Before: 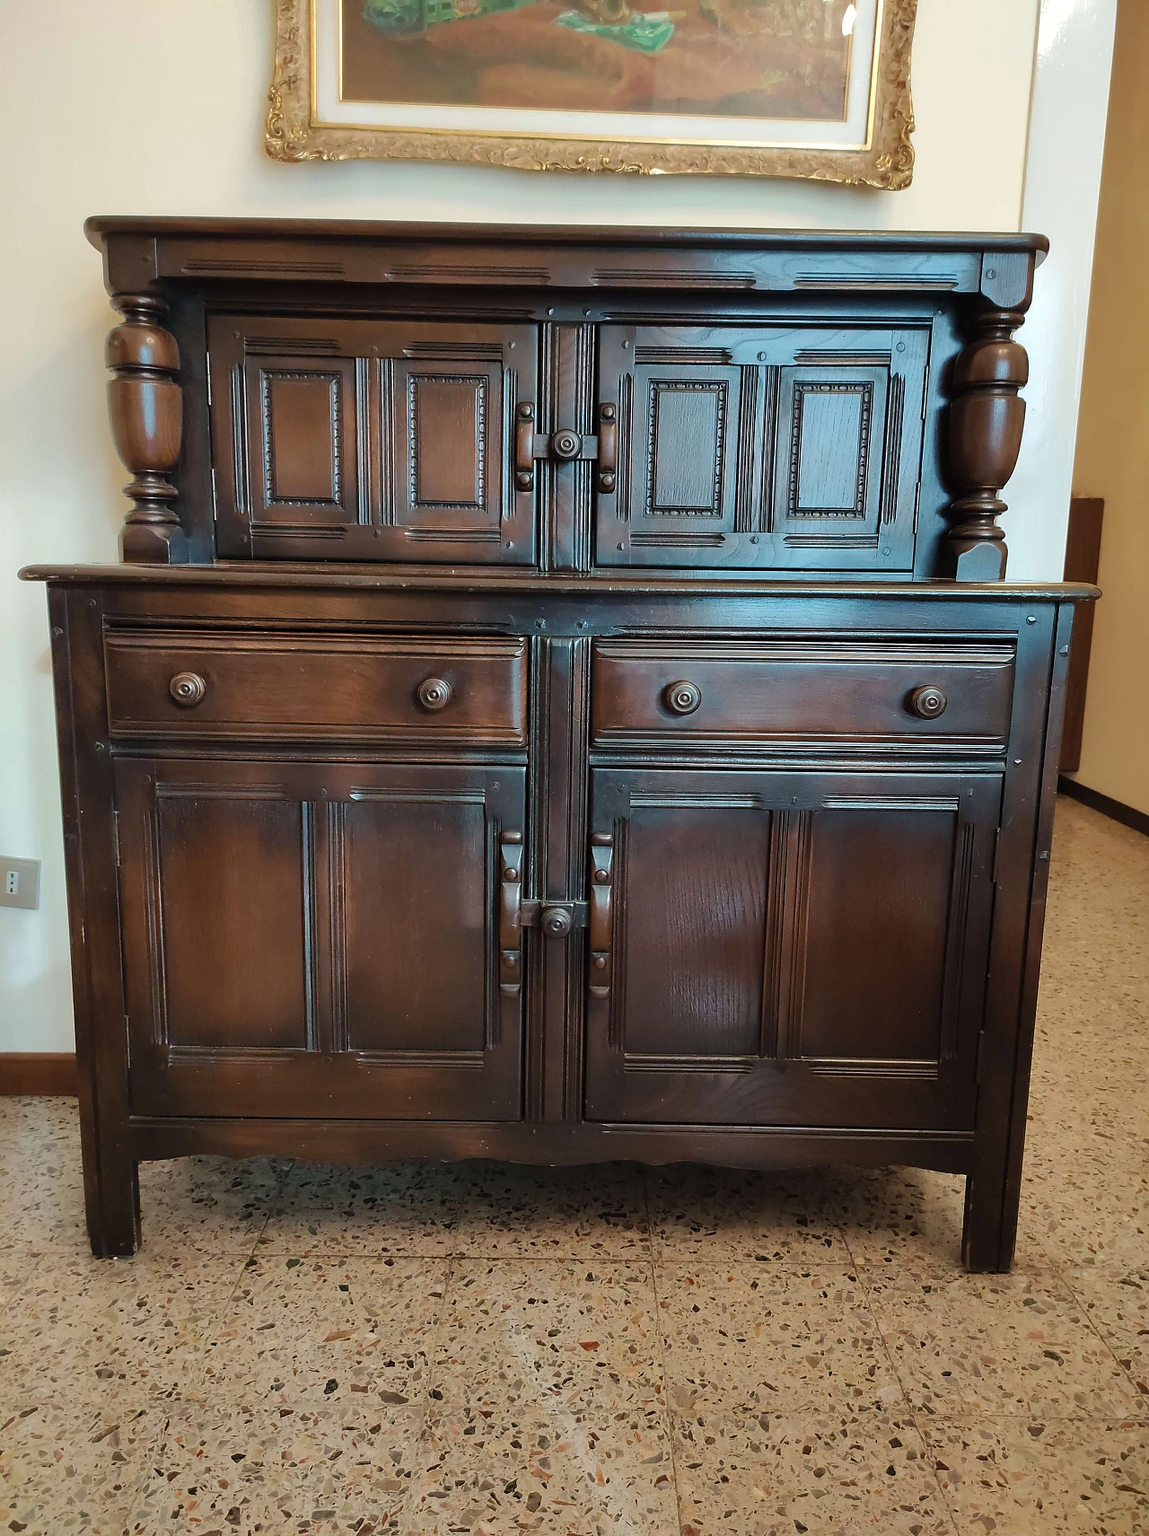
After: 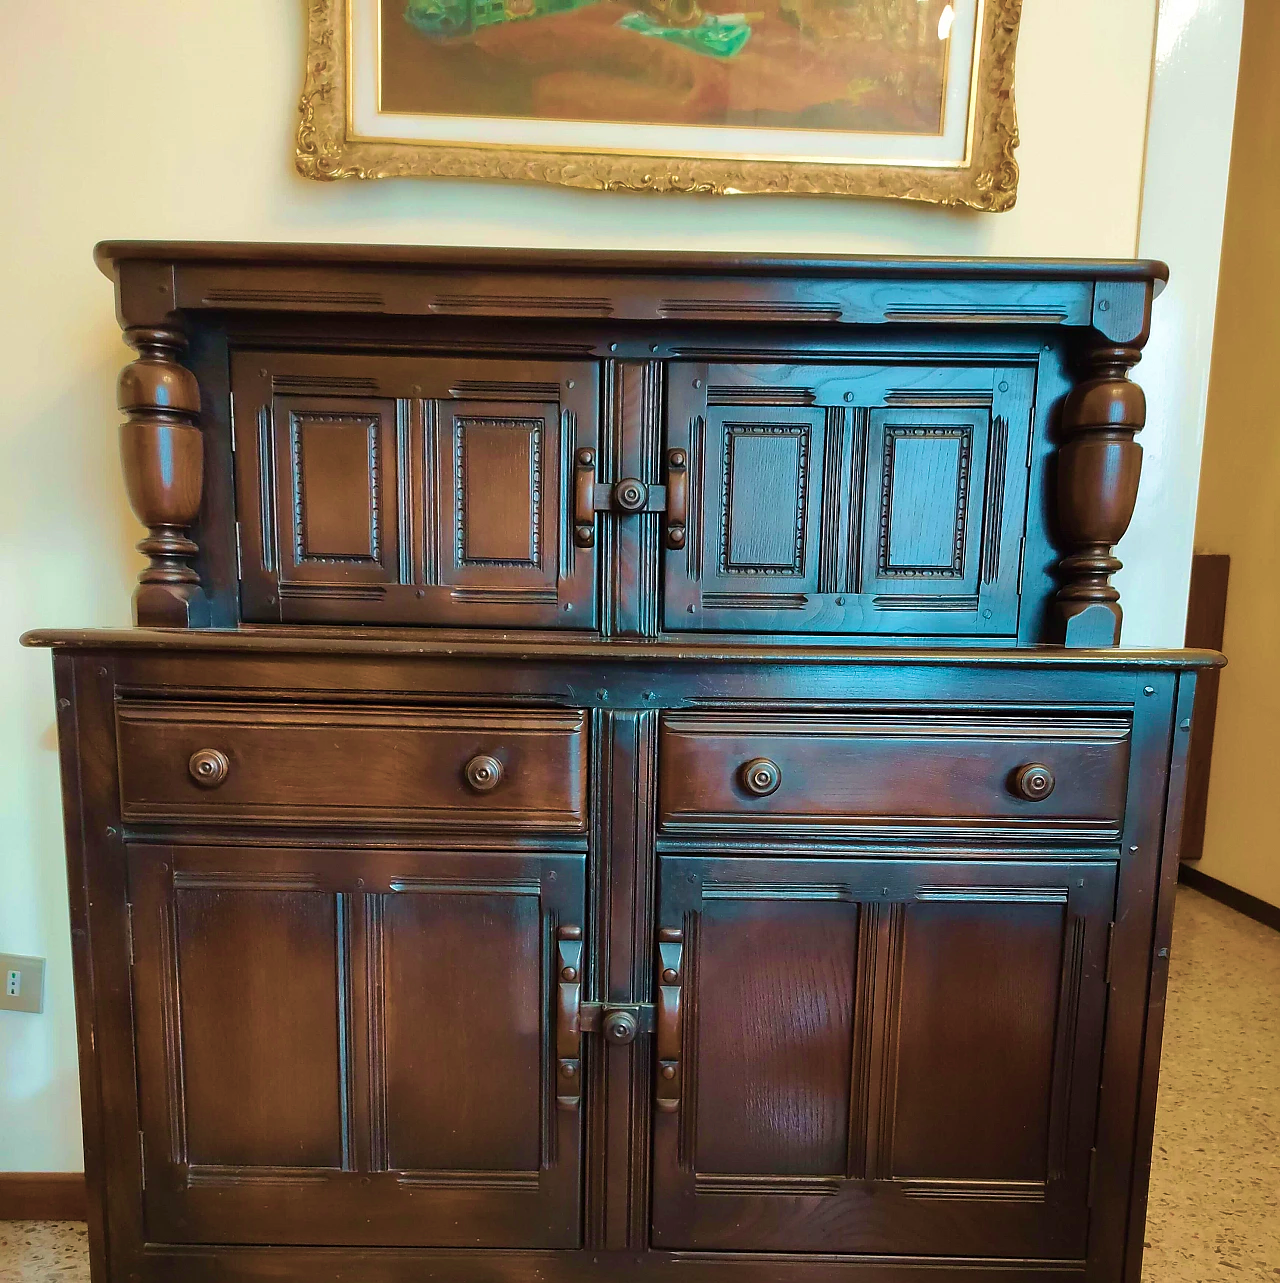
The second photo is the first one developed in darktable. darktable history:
velvia: strength 74.32%
crop: bottom 24.988%
